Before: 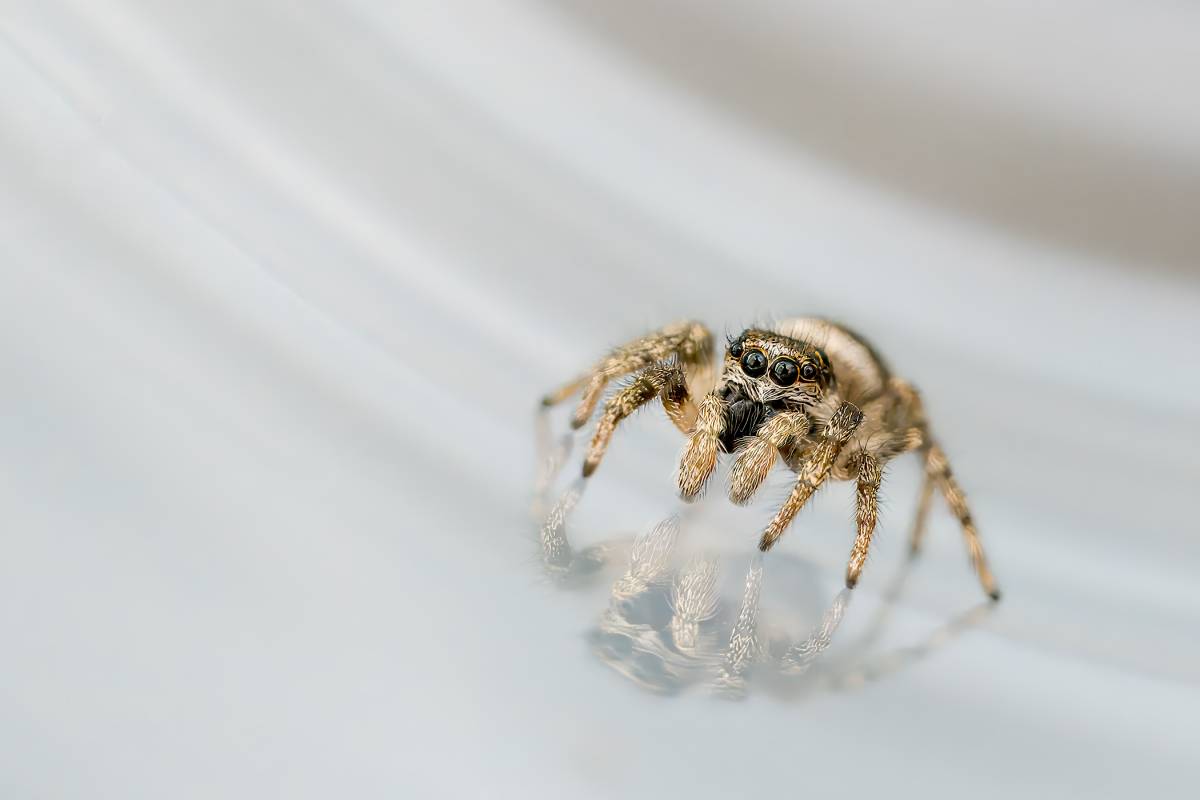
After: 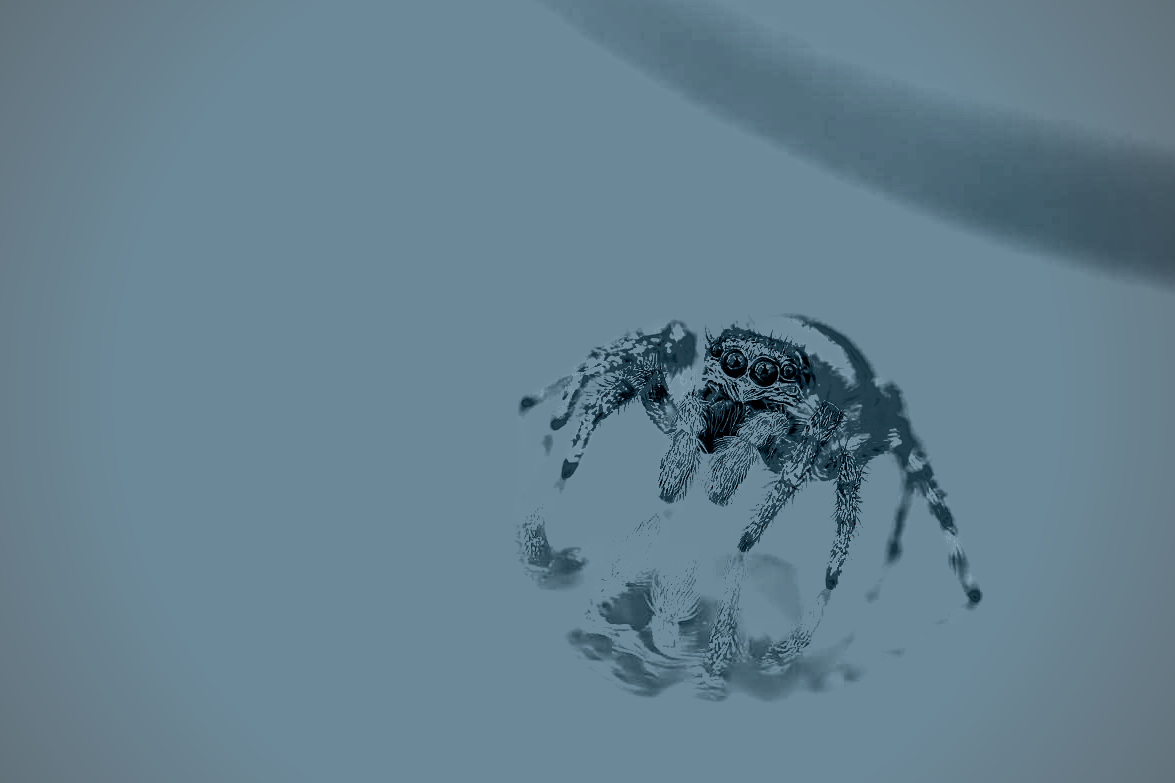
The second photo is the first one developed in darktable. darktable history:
crop: left 1.743%, right 0.268%, bottom 2.011%
exposure: exposure 1 EV, compensate highlight preservation false
shadows and highlights: shadows 40, highlights -60
color zones: curves: ch0 [(0, 0.6) (0.129, 0.585) (0.193, 0.596) (0.429, 0.5) (0.571, 0.5) (0.714, 0.5) (0.857, 0.5) (1, 0.6)]; ch1 [(0, 0.453) (0.112, 0.245) (0.213, 0.252) (0.429, 0.233) (0.571, 0.231) (0.683, 0.242) (0.857, 0.296) (1, 0.453)]
sharpen: radius 4
colorize: hue 194.4°, saturation 29%, source mix 61.75%, lightness 3.98%, version 1
vignetting: fall-off radius 60.92%
